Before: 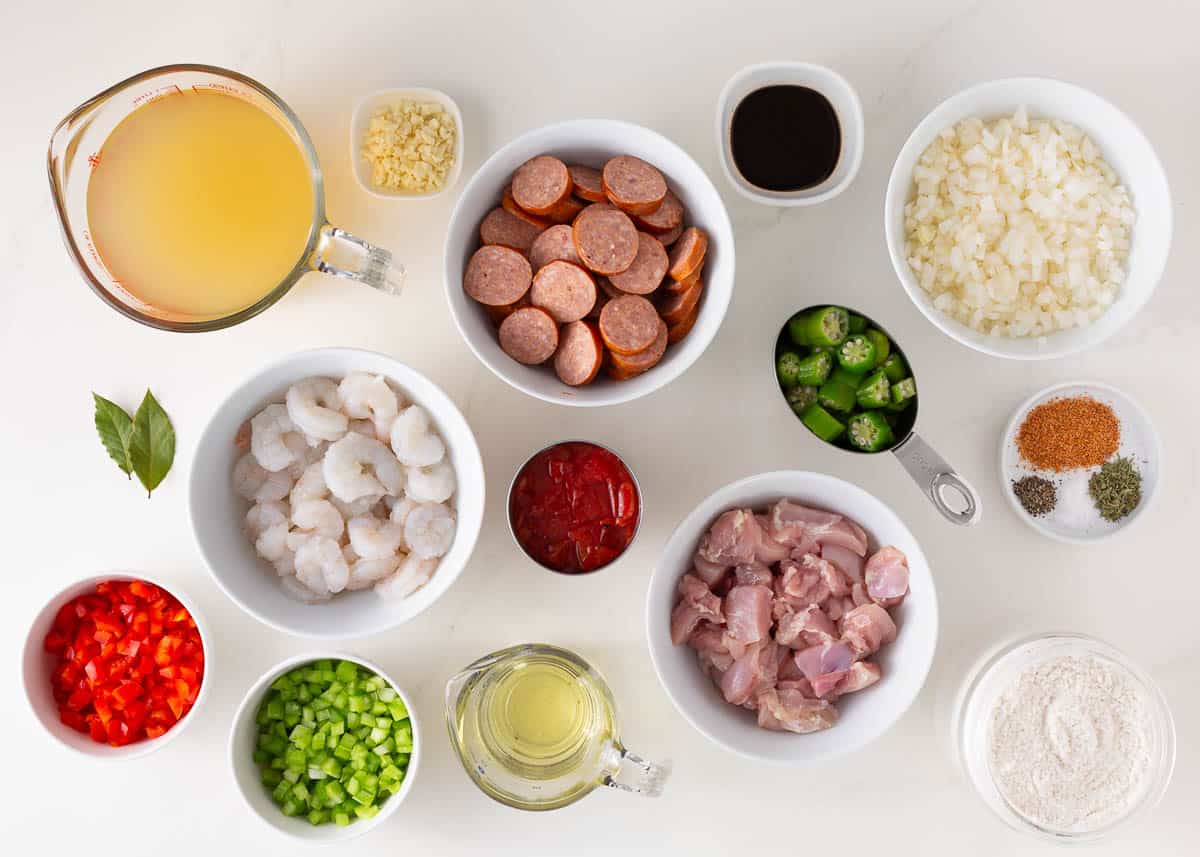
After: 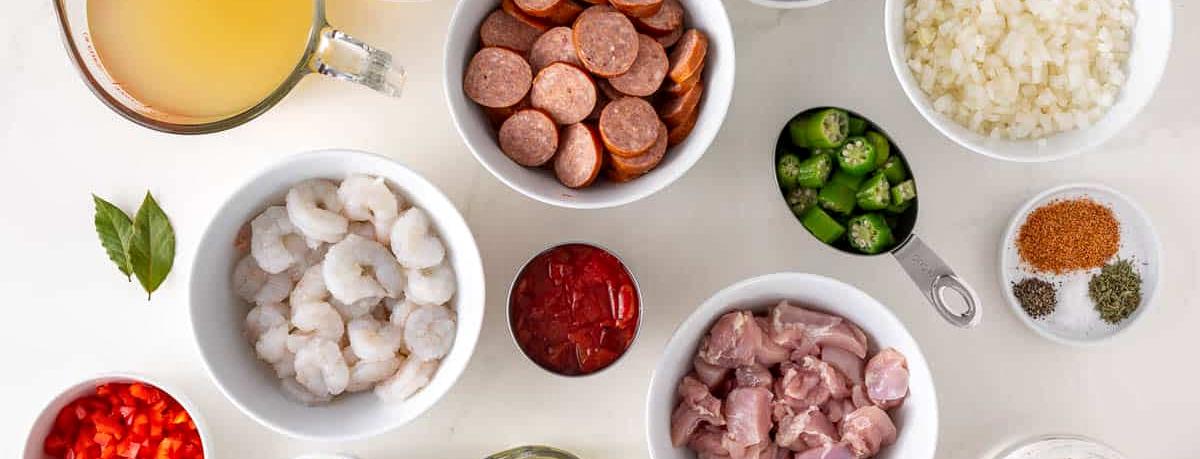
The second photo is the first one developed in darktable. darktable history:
crop and rotate: top 23.192%, bottom 23.239%
local contrast: detail 130%
